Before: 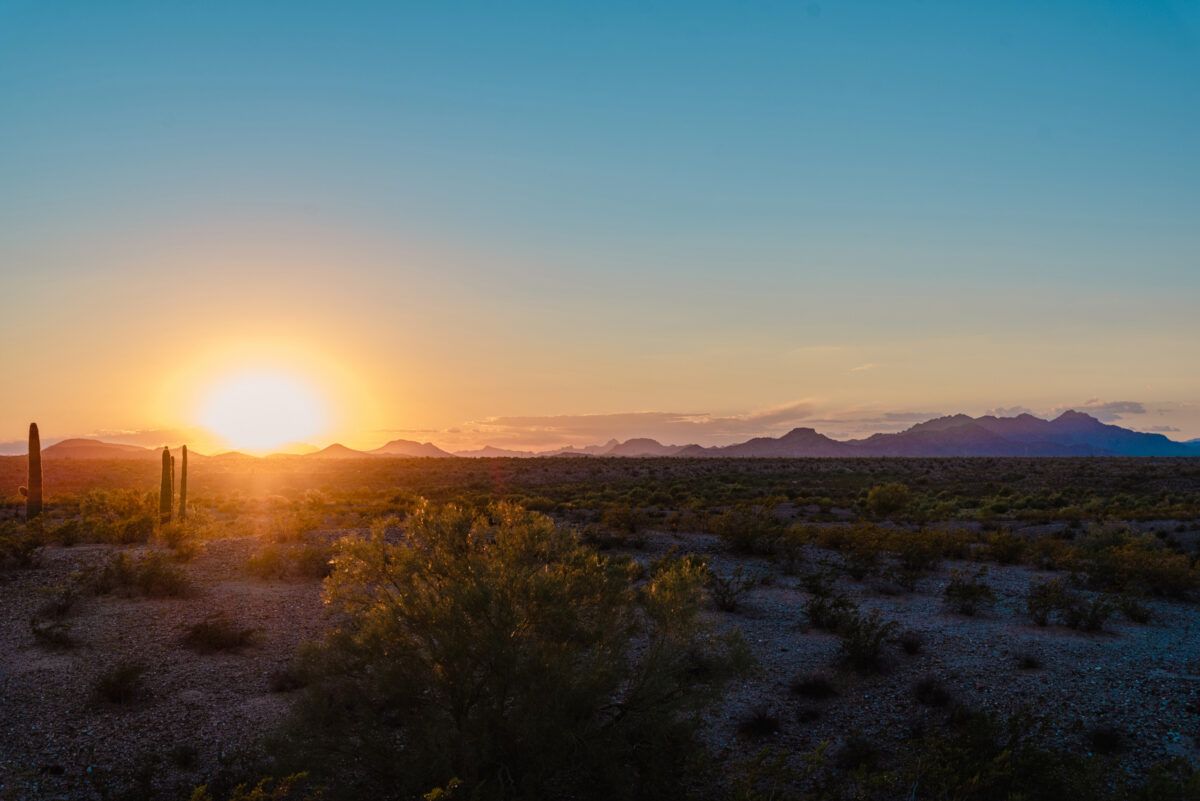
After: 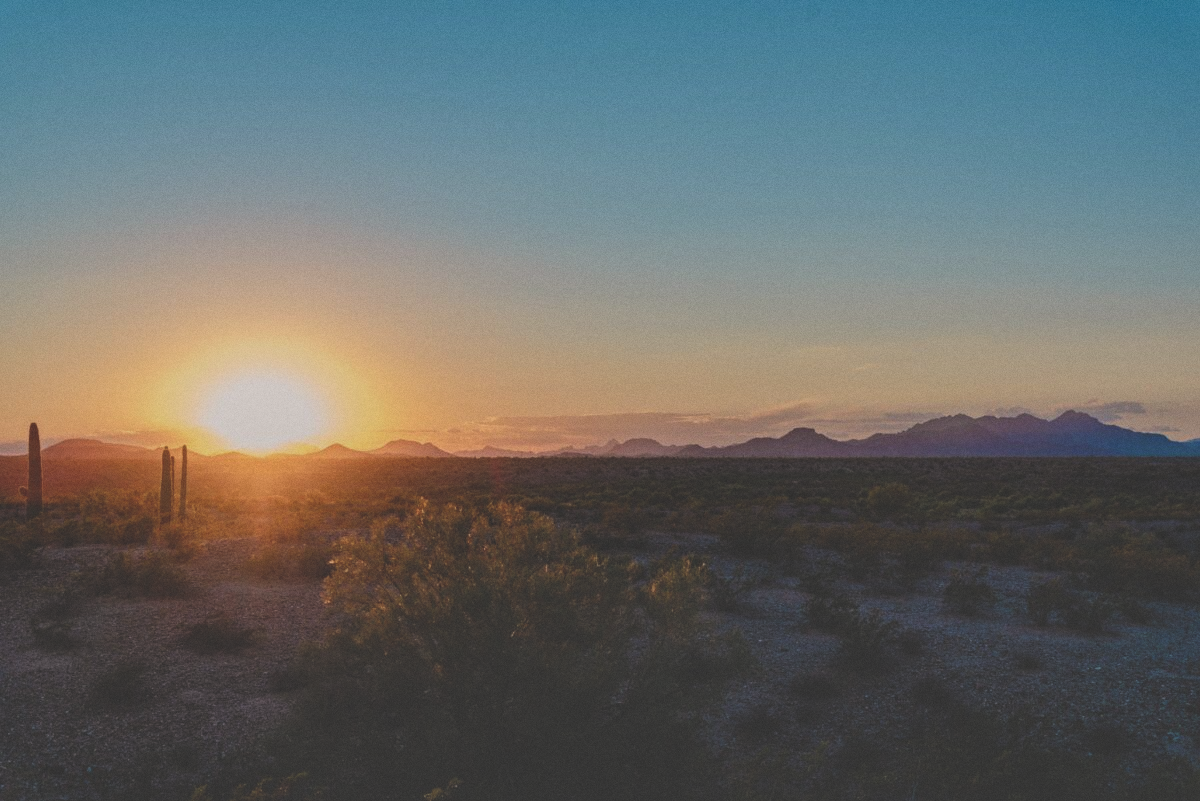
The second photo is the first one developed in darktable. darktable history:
exposure: black level correction -0.036, exposure -0.497 EV, compensate highlight preservation false
shadows and highlights: shadows 37.27, highlights -28.18, soften with gaussian
grain: coarseness 0.09 ISO, strength 16.61%
